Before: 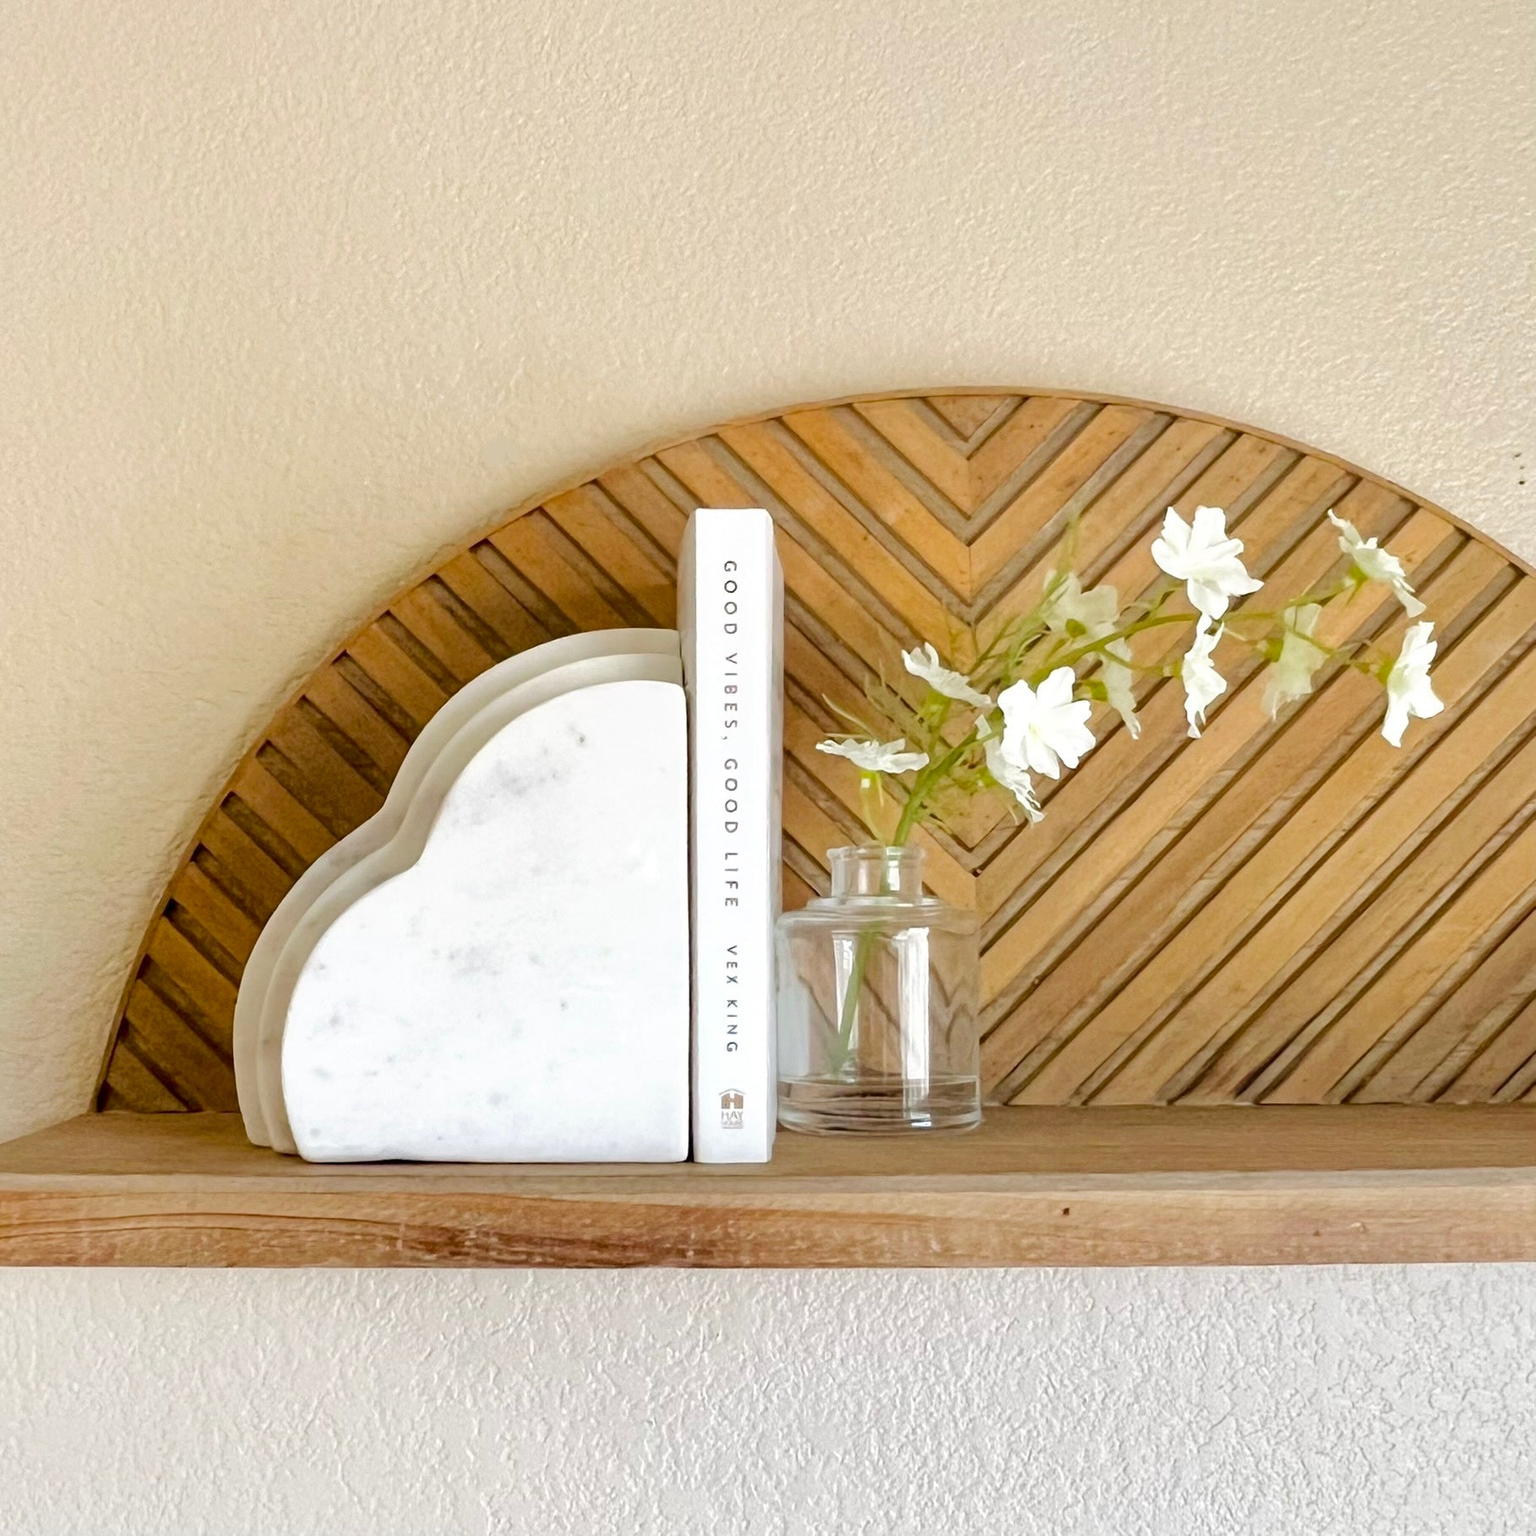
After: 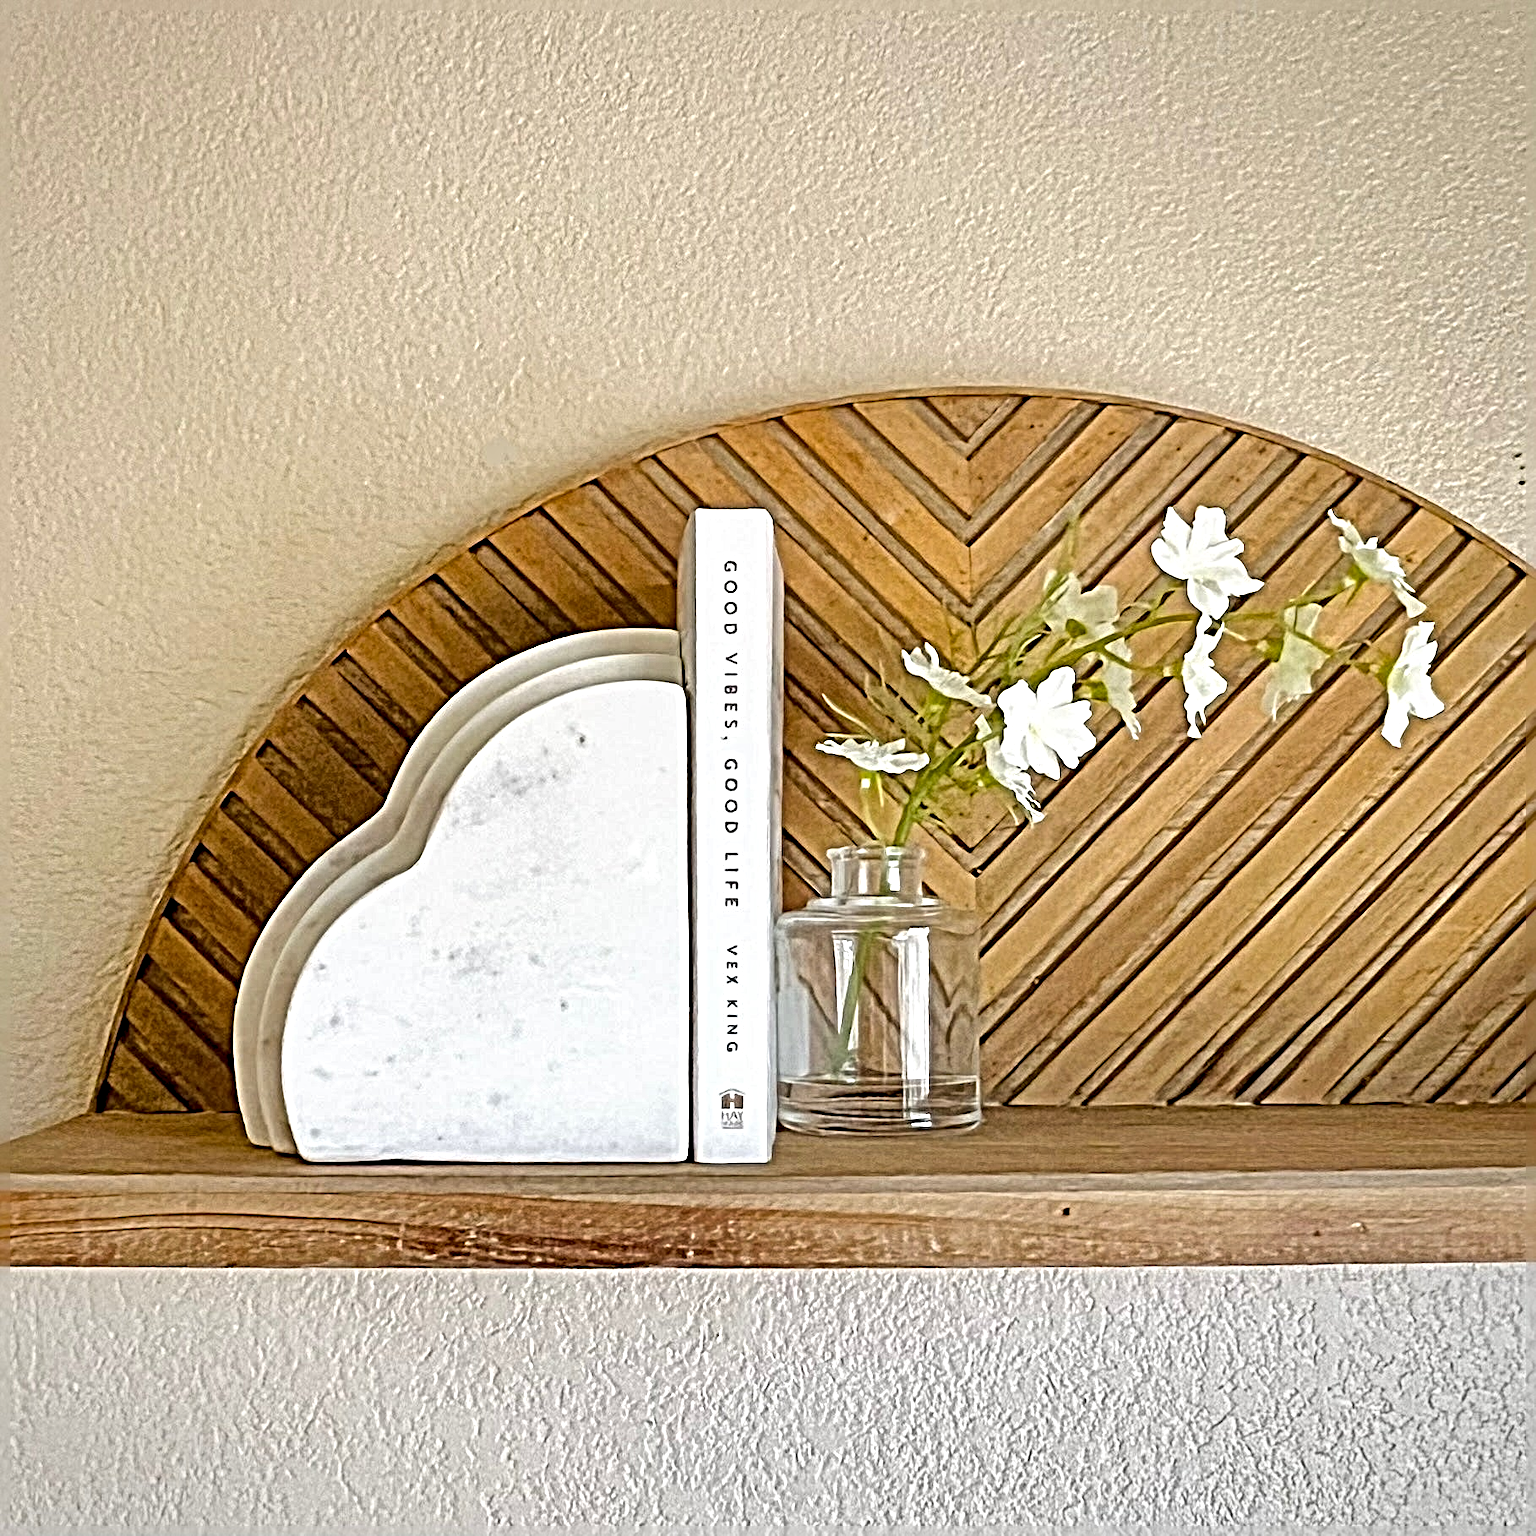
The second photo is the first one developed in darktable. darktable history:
sharpen: radius 6.3, amount 1.8, threshold 0
shadows and highlights: shadows 37.27, highlights -28.18, soften with gaussian
vignetting: brightness -0.233, saturation 0.141
